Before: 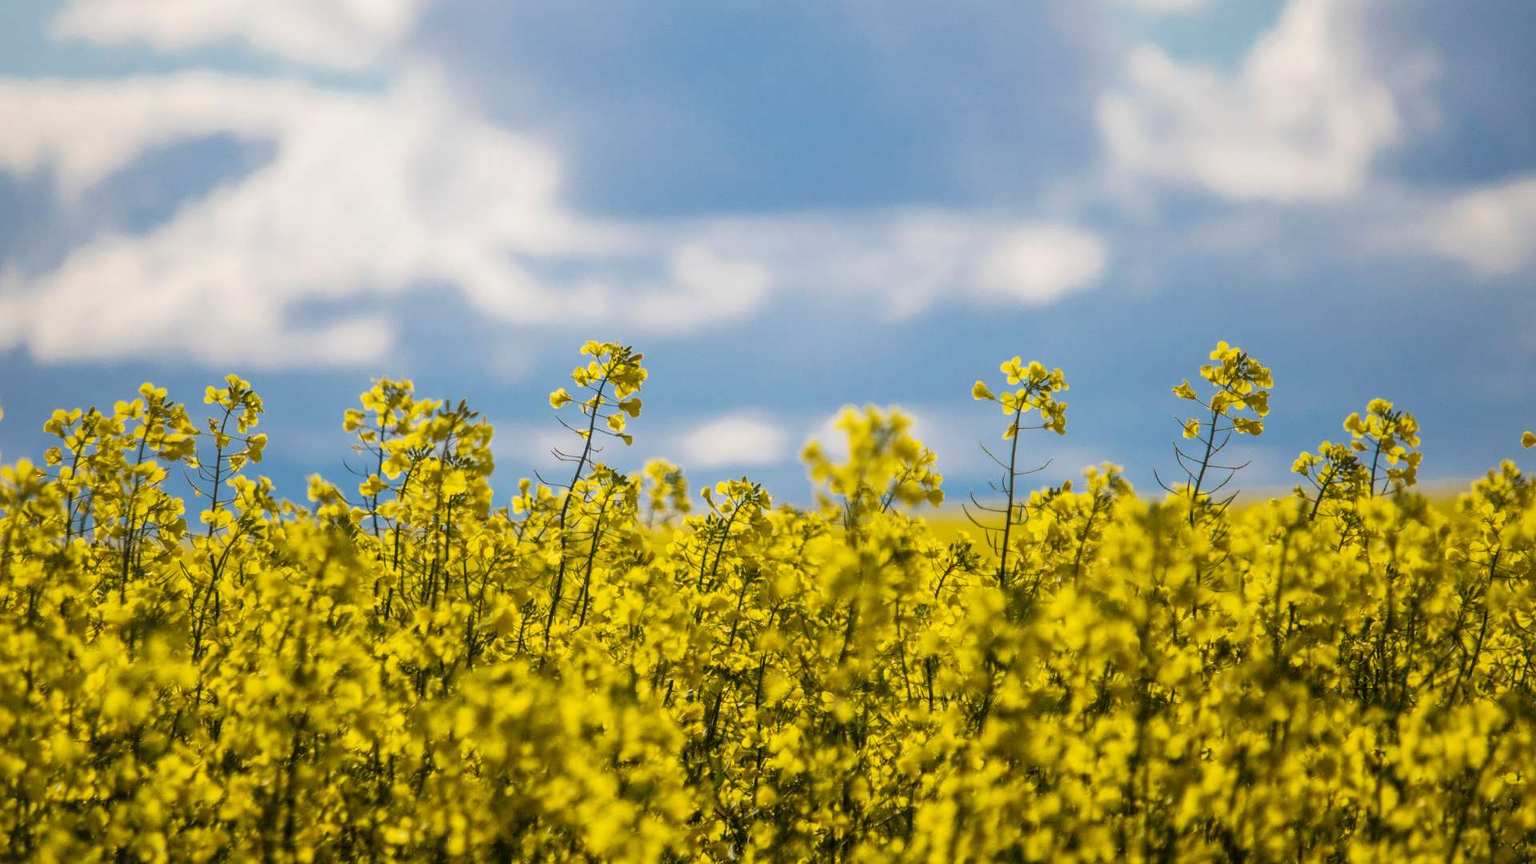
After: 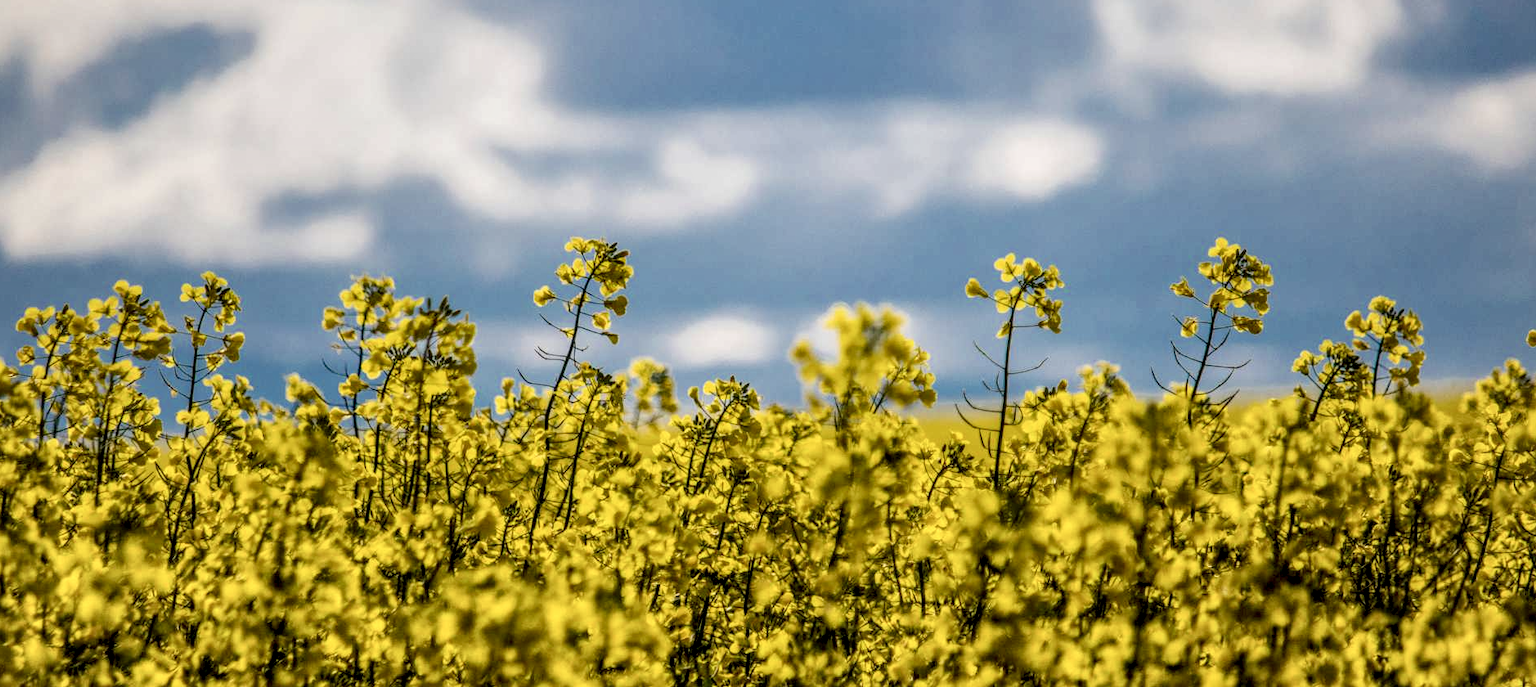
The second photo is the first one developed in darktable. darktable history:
crop and rotate: left 1.863%, top 12.661%, right 0.292%, bottom 9.543%
local contrast: highlights 16%, detail 186%
filmic rgb: black relative exposure -15.04 EV, white relative exposure 3 EV, threshold 5.99 EV, target black luminance 0%, hardness 9.27, latitude 99%, contrast 0.916, shadows ↔ highlights balance 0.513%, enable highlight reconstruction true
